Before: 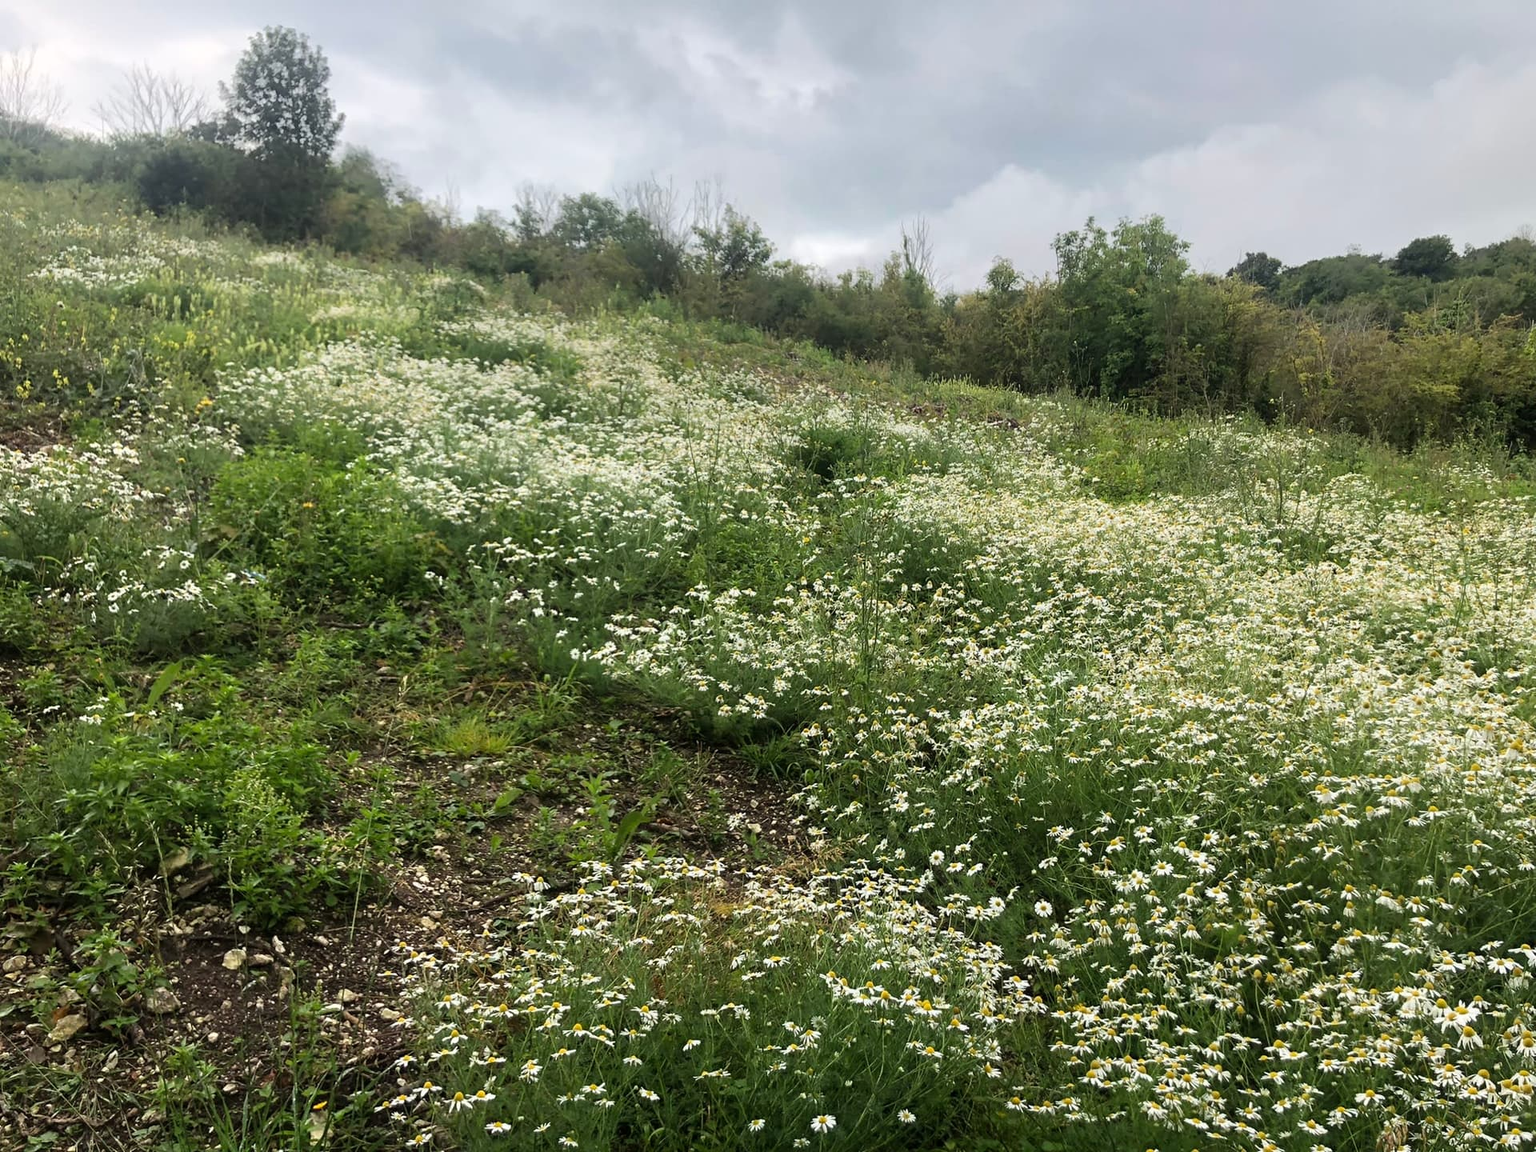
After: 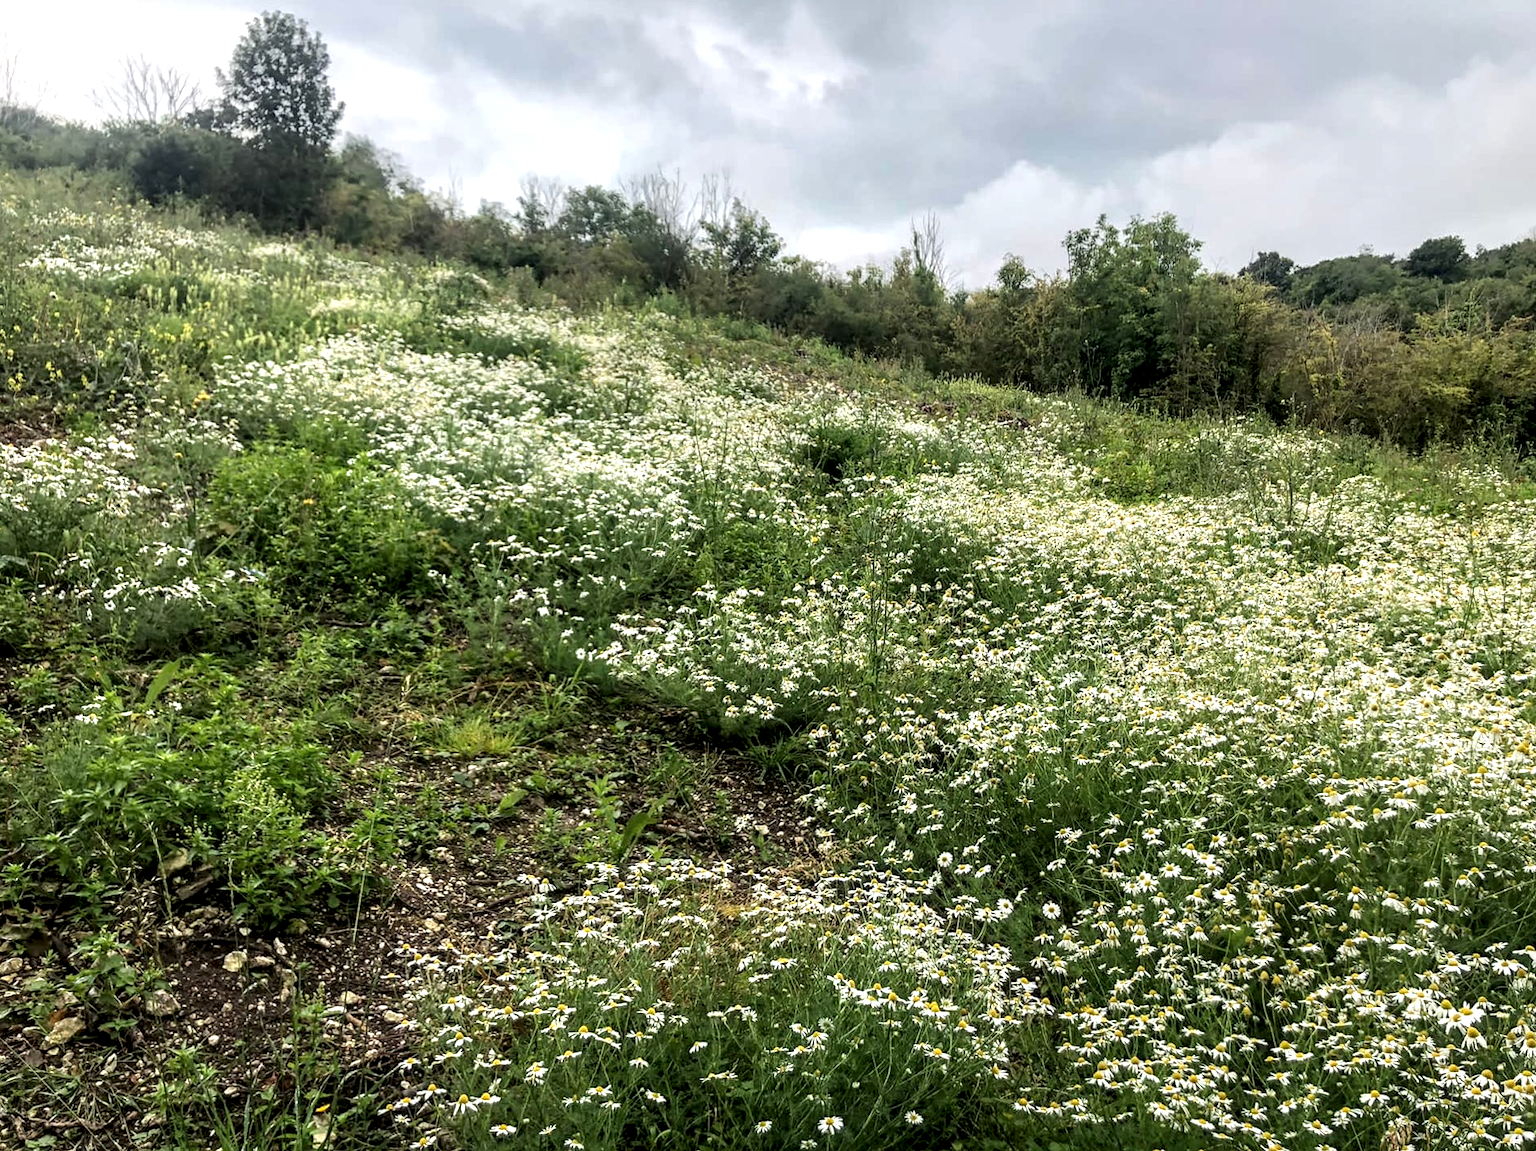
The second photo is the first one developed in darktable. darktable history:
rotate and perspective: rotation 0.174°, lens shift (vertical) 0.013, lens shift (horizontal) 0.019, shear 0.001, automatic cropping original format, crop left 0.007, crop right 0.991, crop top 0.016, crop bottom 0.997
exposure: exposure 0.2 EV, compensate highlight preservation false
local contrast: detail 160%
